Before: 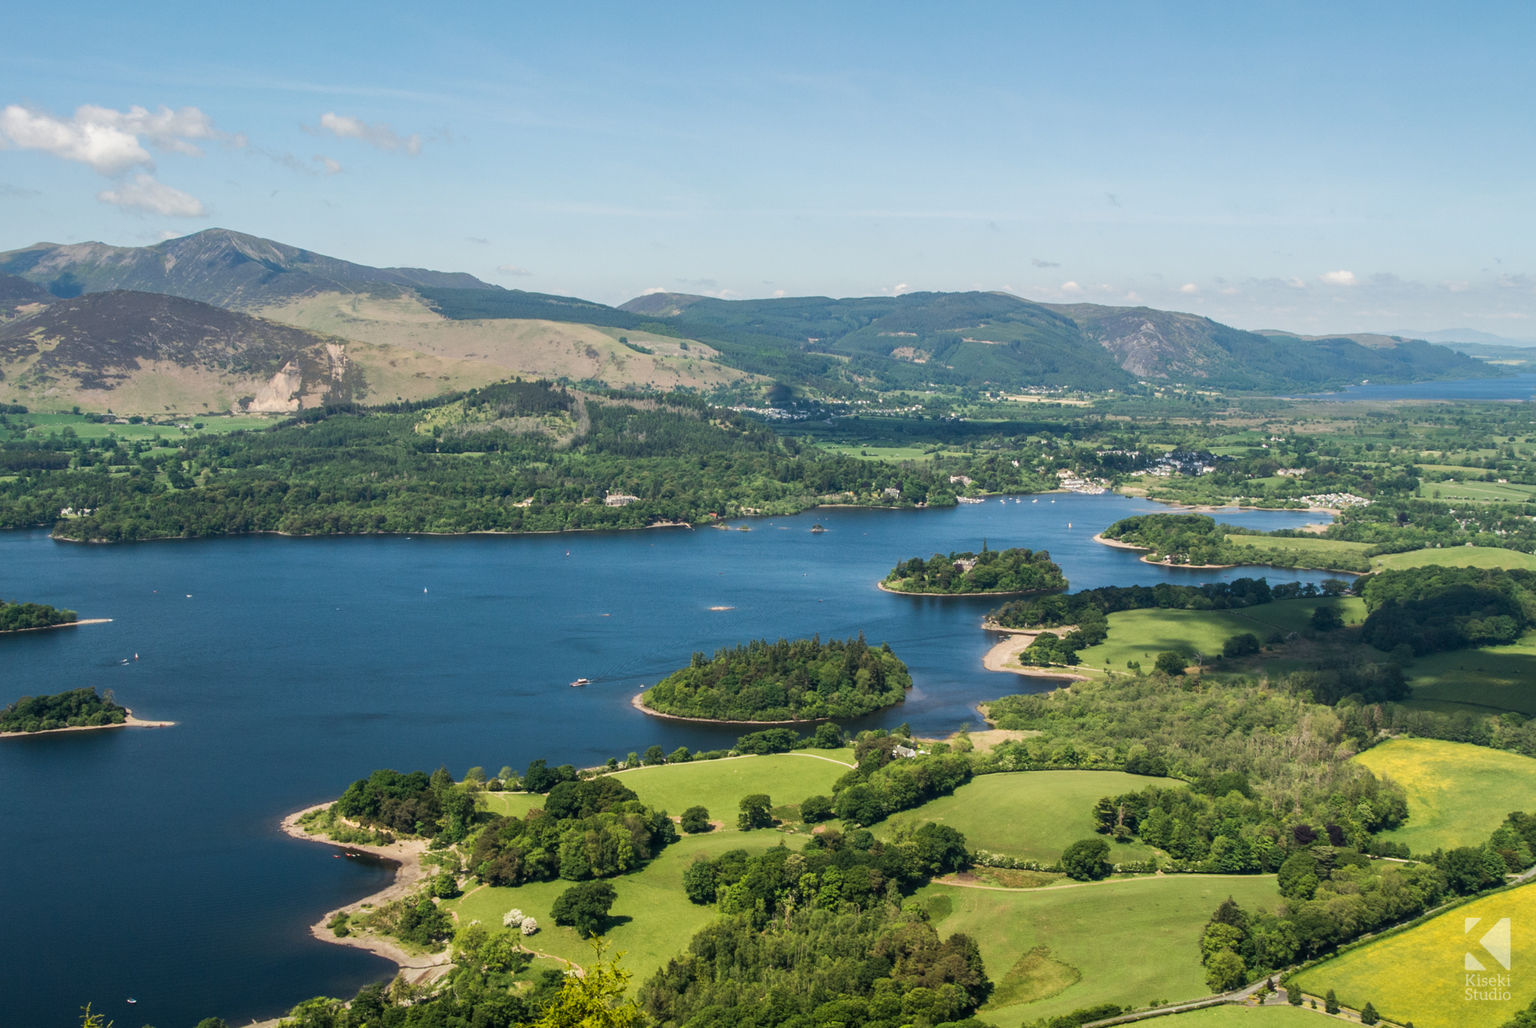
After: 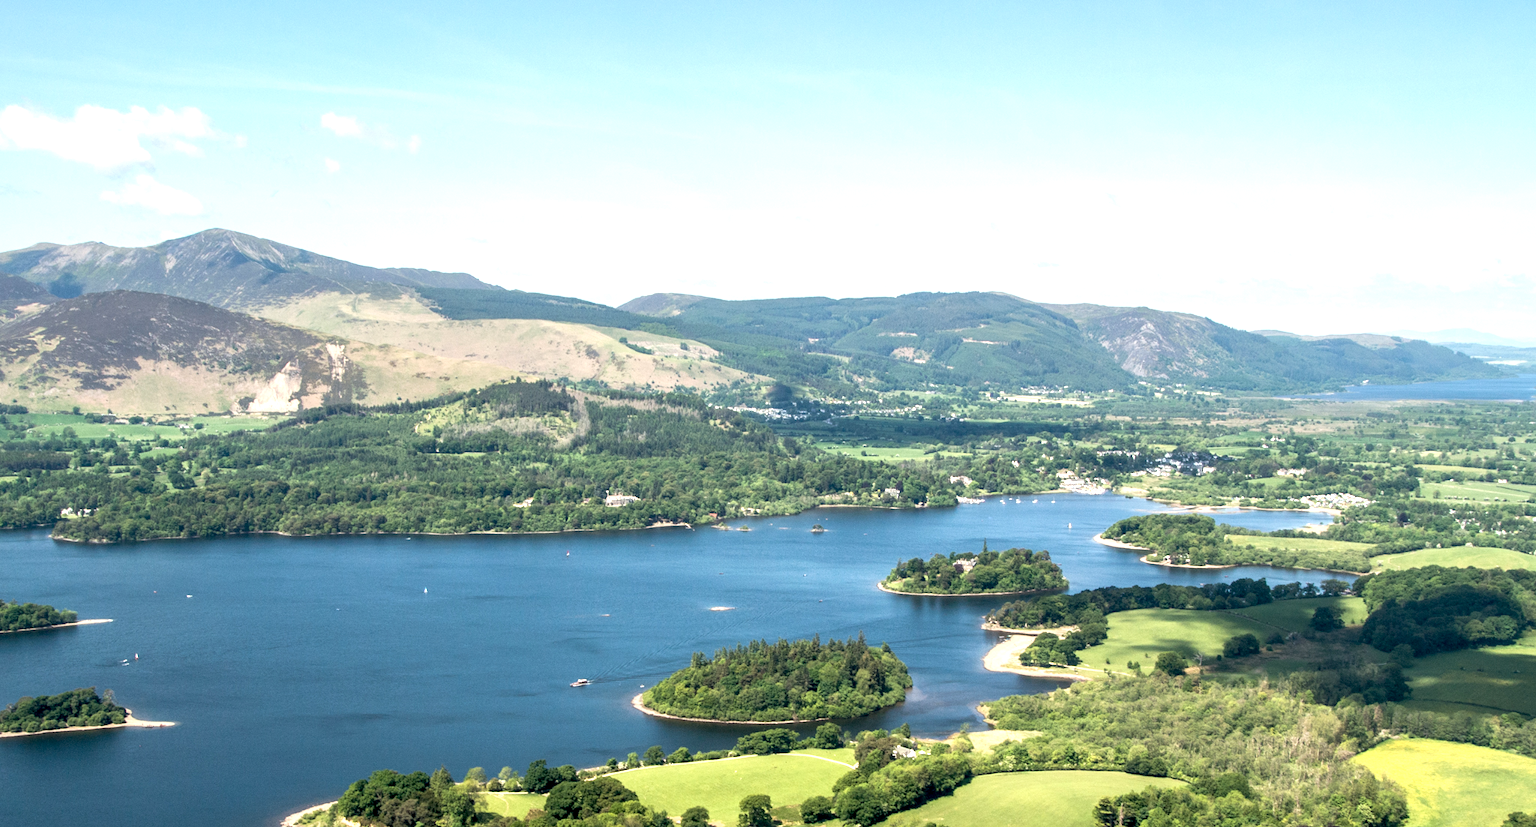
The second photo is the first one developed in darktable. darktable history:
exposure: black level correction 0.008, exposure 0.977 EV, compensate highlight preservation false
crop: bottom 19.531%
color correction: highlights b* -0.037, saturation 0.842
